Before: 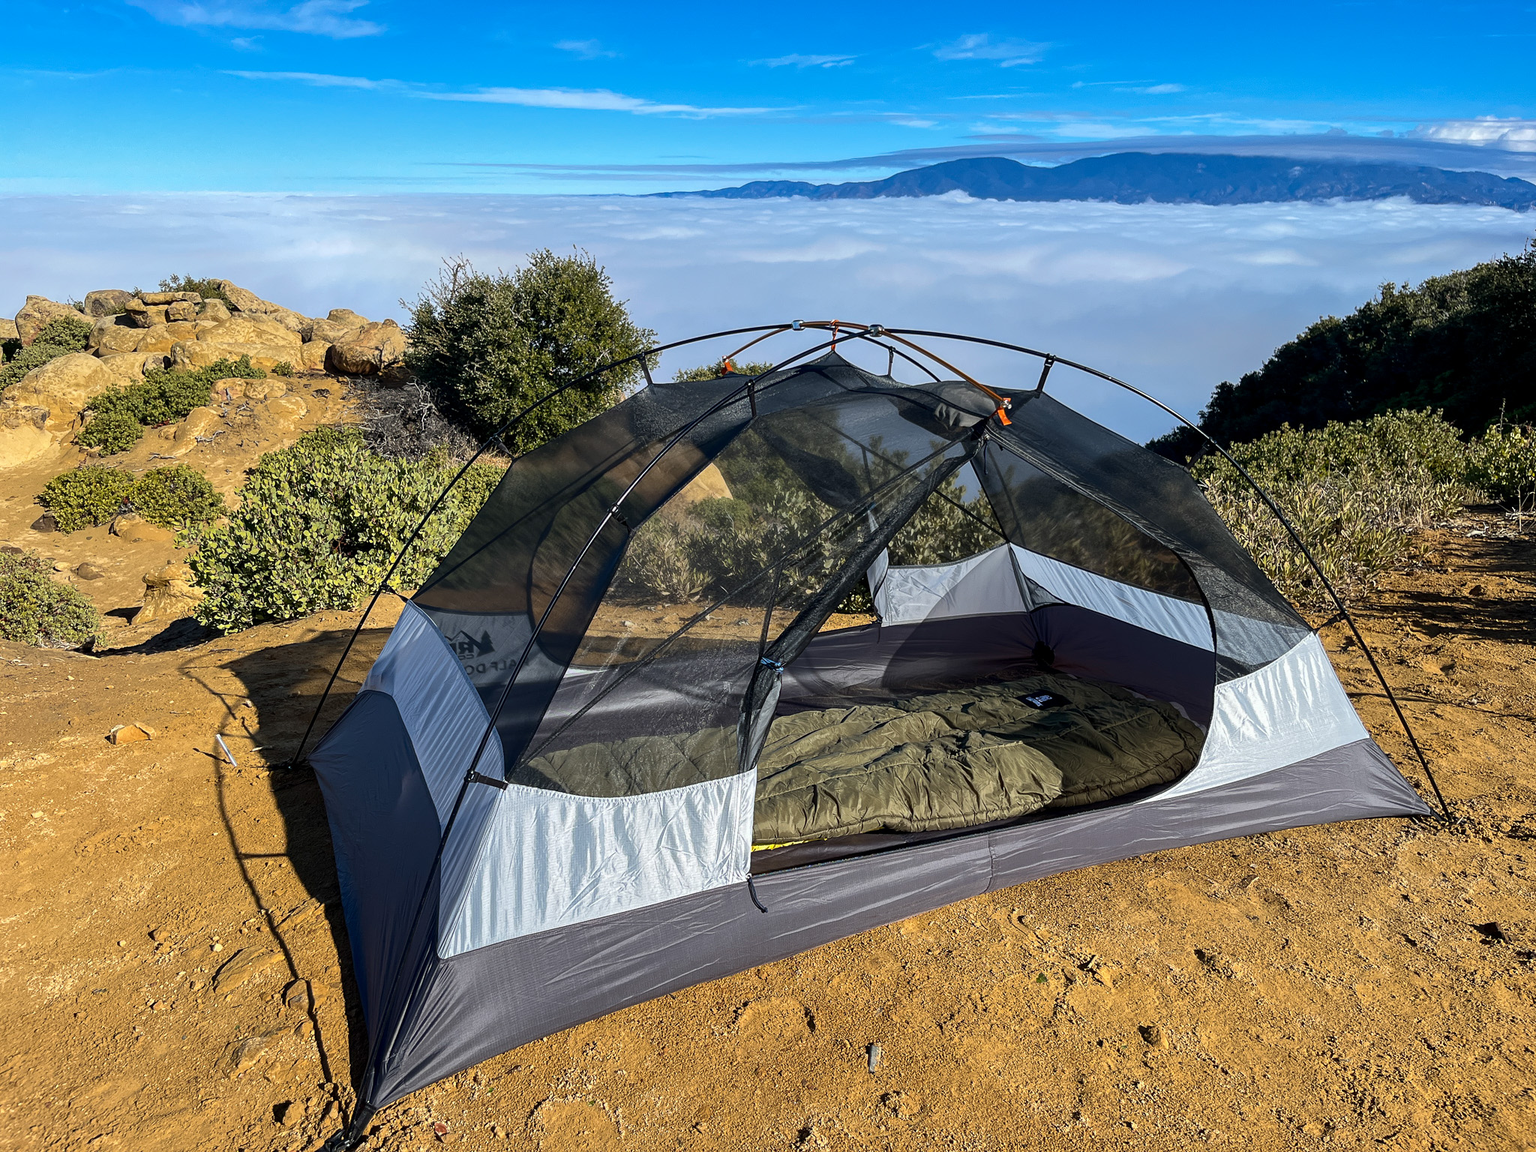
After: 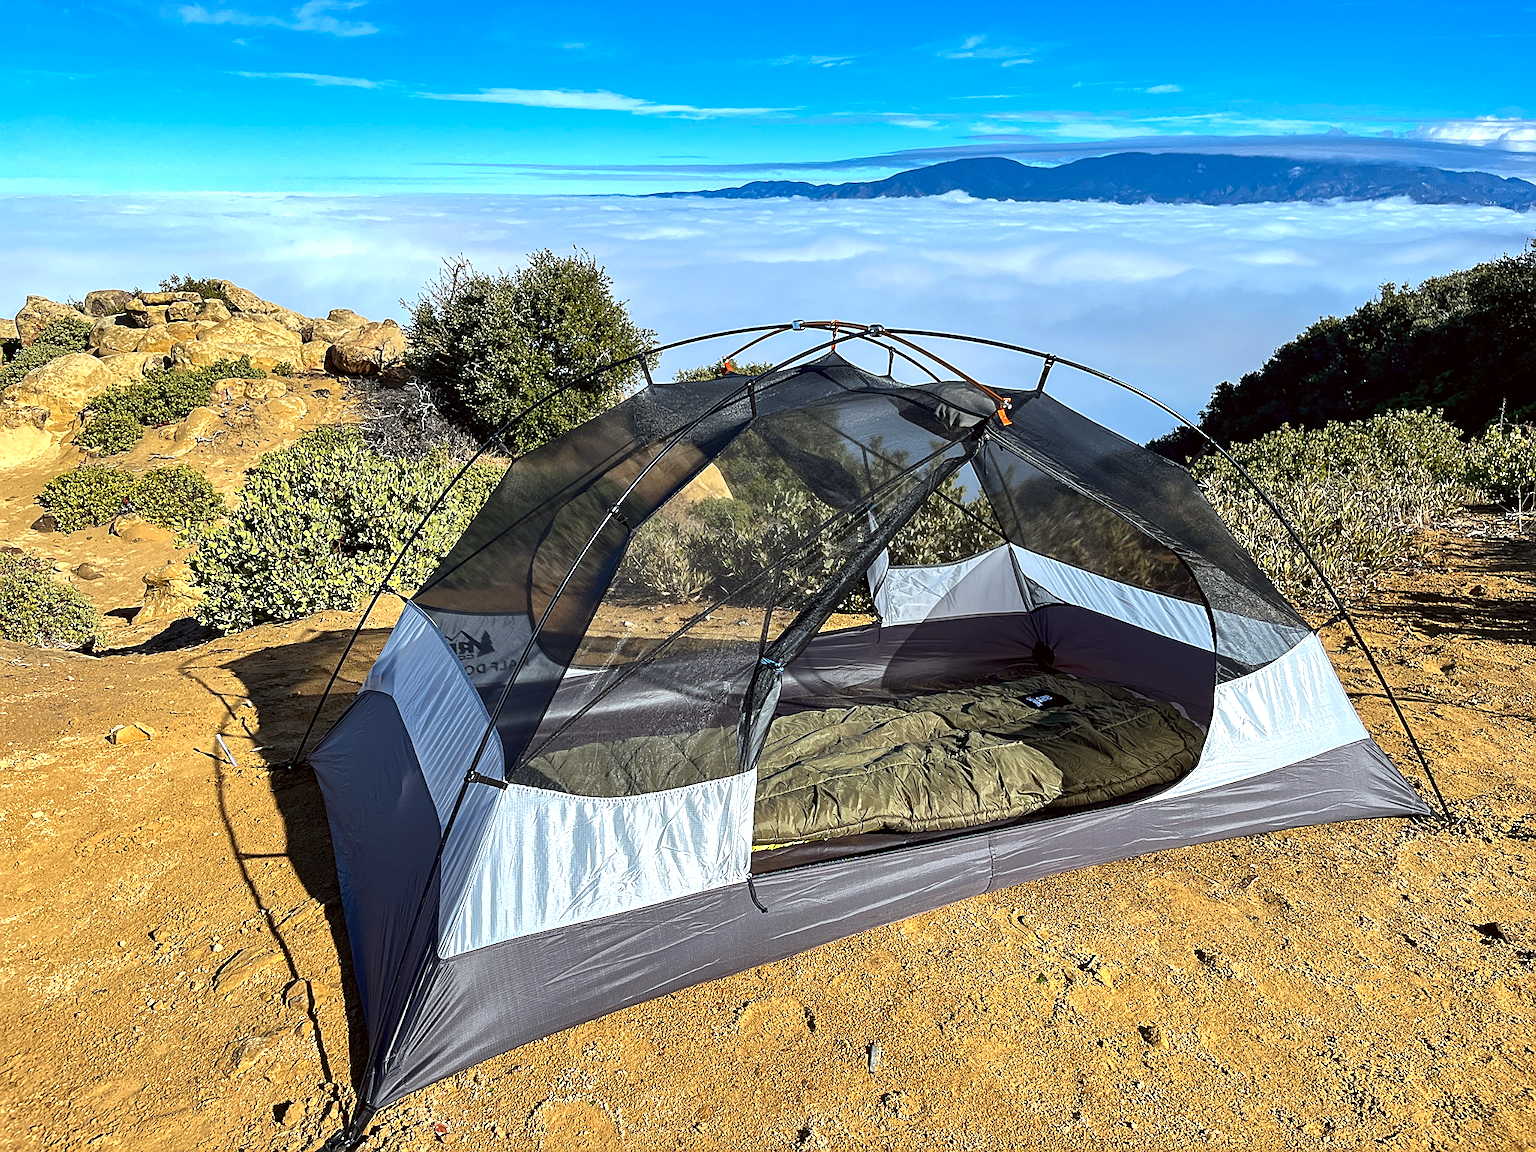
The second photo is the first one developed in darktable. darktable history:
sharpen: on, module defaults
exposure: exposure 0.514 EV, compensate highlight preservation false
shadows and highlights: shadows 47.41, highlights -41.13, soften with gaussian
color correction: highlights a* -2.95, highlights b* -2.18, shadows a* 2.51, shadows b* 2.8
